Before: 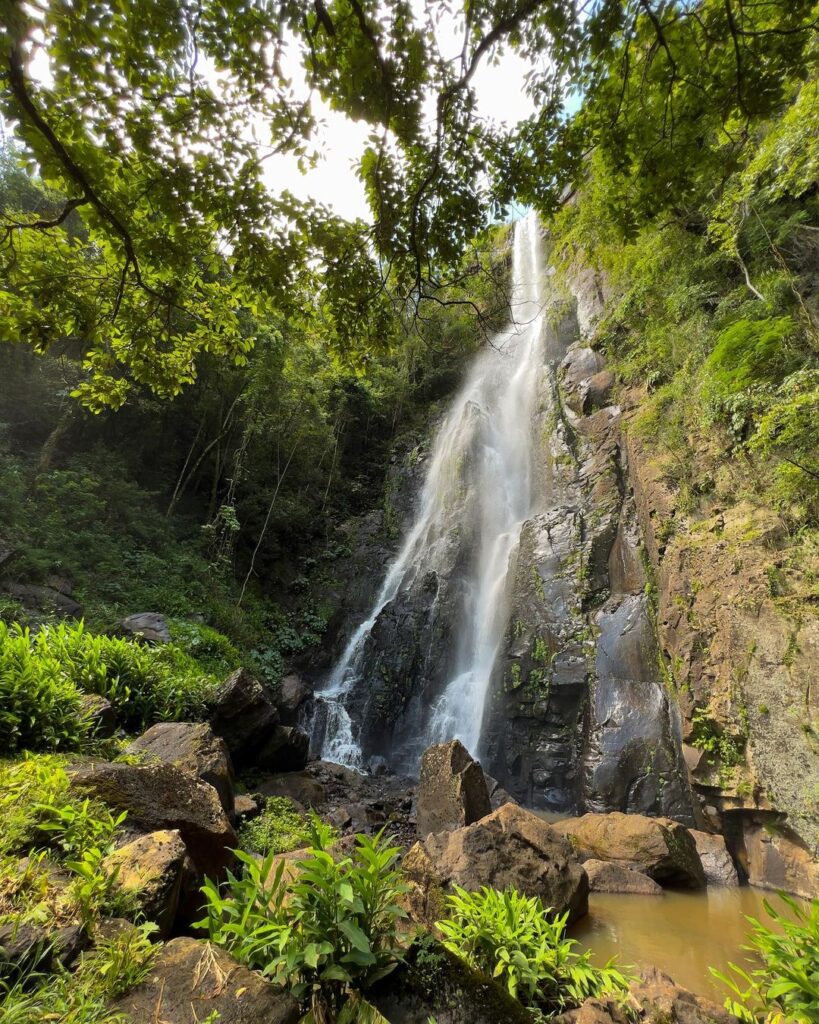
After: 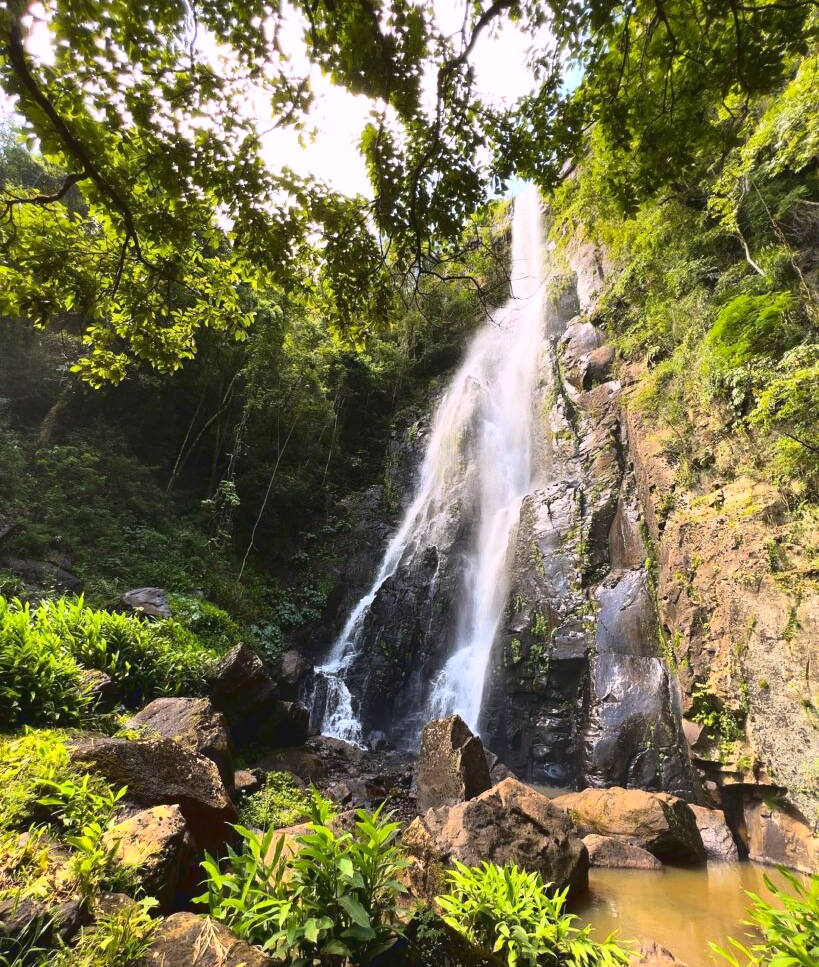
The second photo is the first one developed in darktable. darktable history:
white balance: red 1.05, blue 1.072
tone curve: curves: ch0 [(0, 0.058) (0.198, 0.188) (0.512, 0.582) (0.625, 0.754) (0.81, 0.934) (1, 1)], color space Lab, linked channels, preserve colors none
crop and rotate: top 2.479%, bottom 3.018%
